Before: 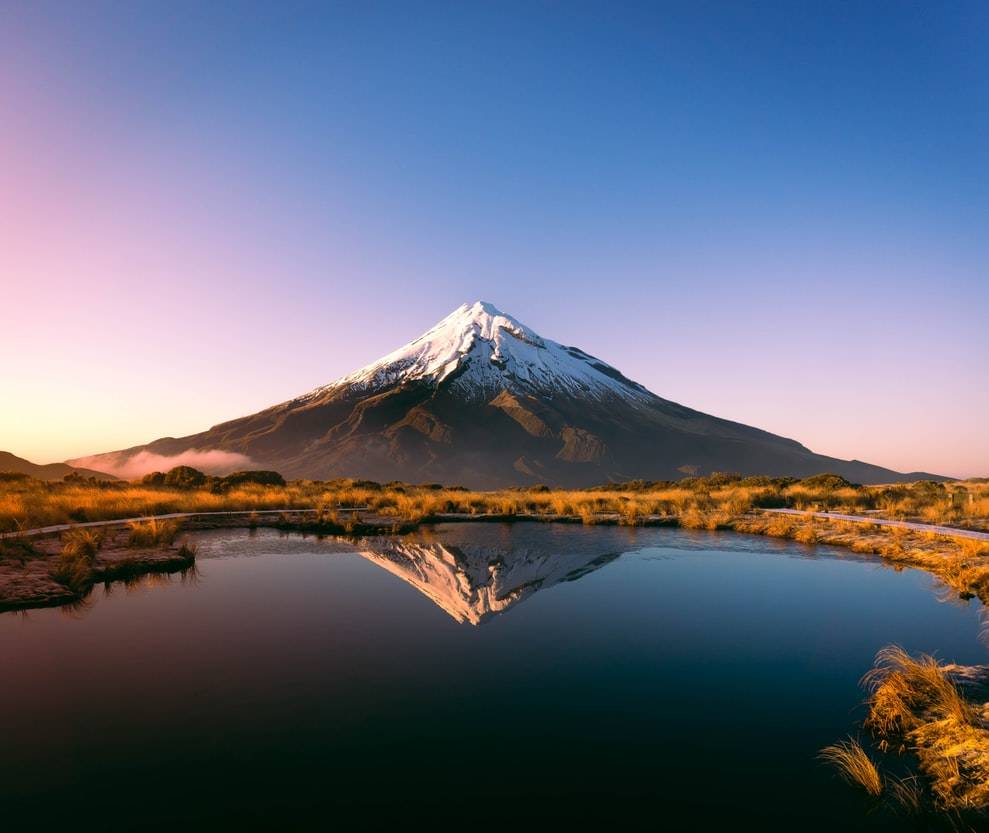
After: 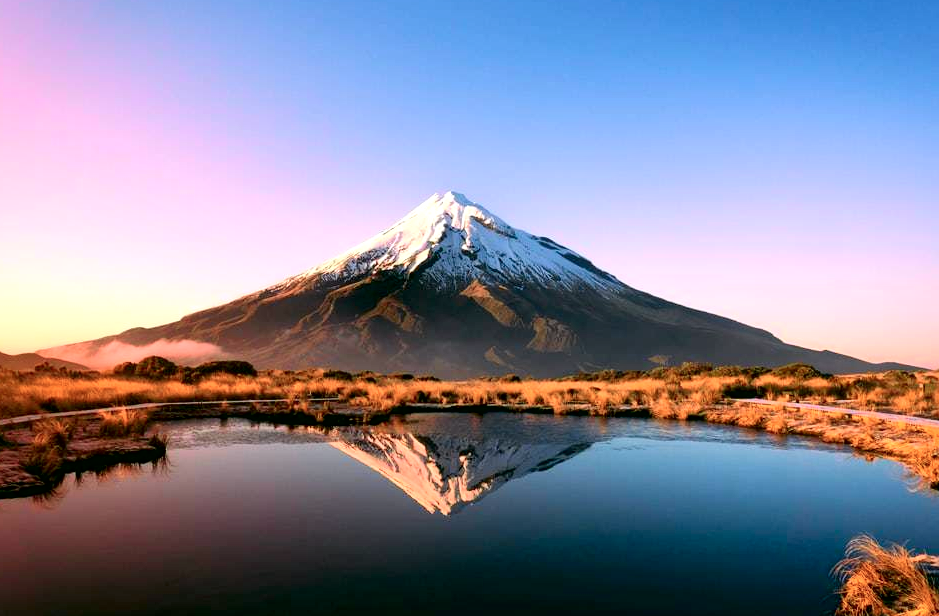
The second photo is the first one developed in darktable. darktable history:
local contrast: mode bilateral grid, contrast 25, coarseness 60, detail 151%, midtone range 0.2
tone curve: curves: ch0 [(0, 0) (0.051, 0.027) (0.096, 0.071) (0.219, 0.248) (0.428, 0.52) (0.596, 0.713) (0.727, 0.823) (0.859, 0.924) (1, 1)]; ch1 [(0, 0) (0.1, 0.038) (0.318, 0.221) (0.413, 0.325) (0.443, 0.412) (0.483, 0.474) (0.503, 0.501) (0.516, 0.515) (0.548, 0.575) (0.561, 0.596) (0.594, 0.647) (0.666, 0.701) (1, 1)]; ch2 [(0, 0) (0.453, 0.435) (0.479, 0.476) (0.504, 0.5) (0.52, 0.526) (0.557, 0.585) (0.583, 0.608) (0.824, 0.815) (1, 1)], color space Lab, independent channels, preserve colors none
crop and rotate: left 2.991%, top 13.302%, right 1.981%, bottom 12.636%
